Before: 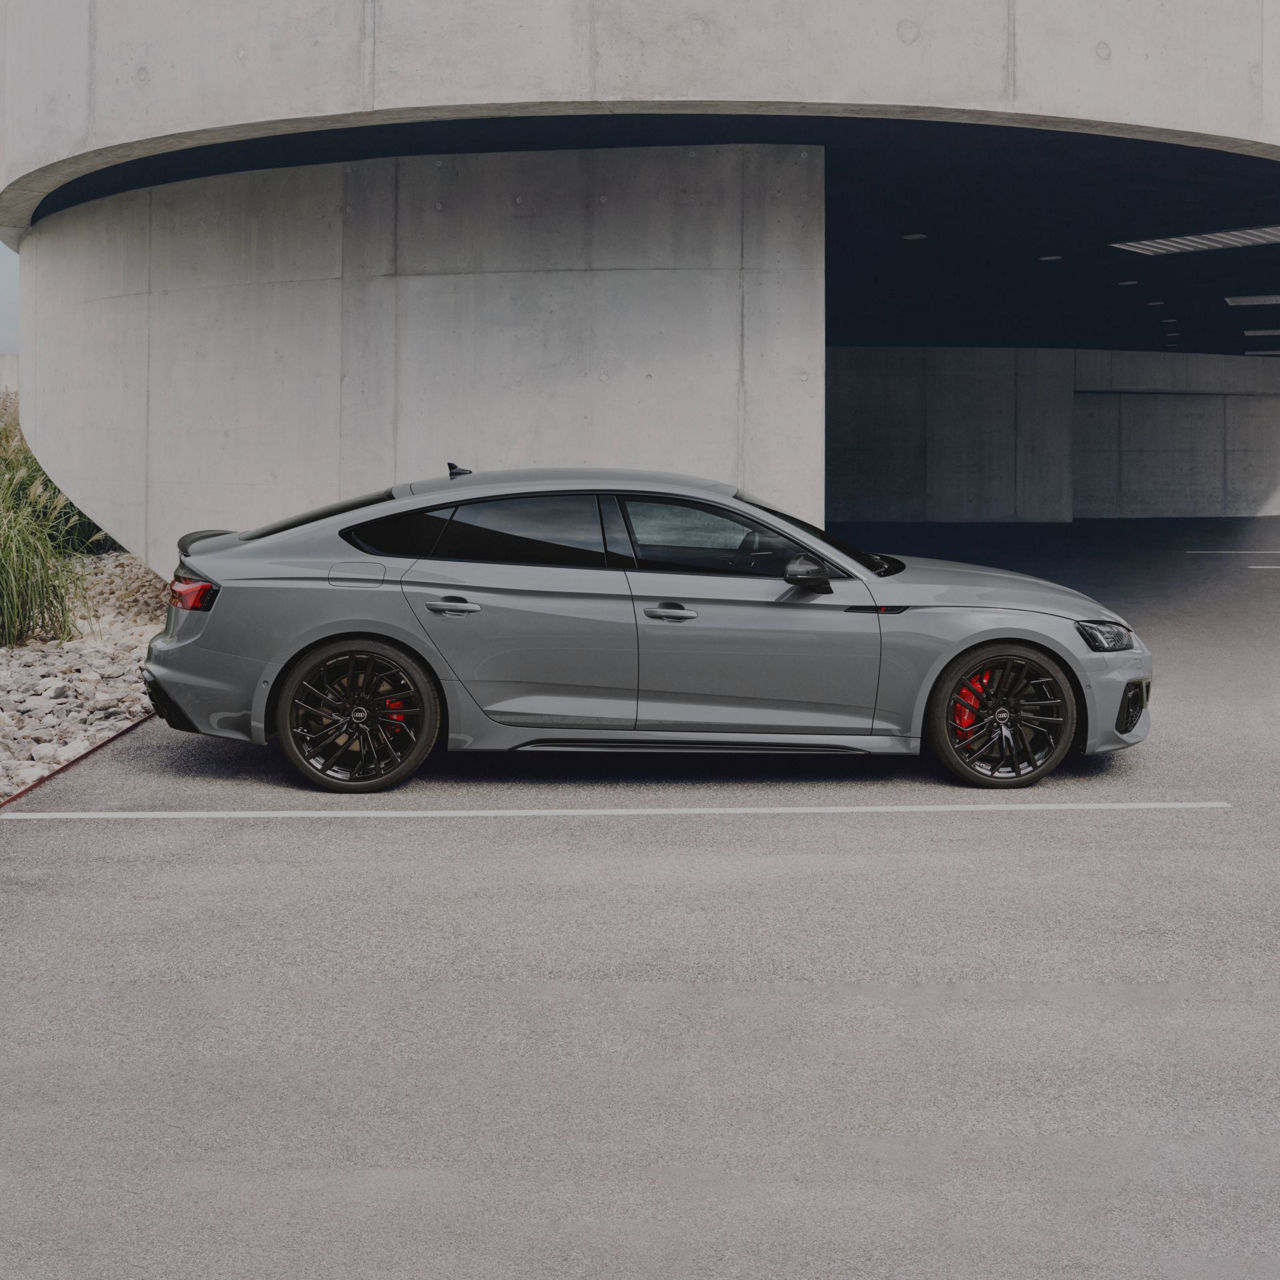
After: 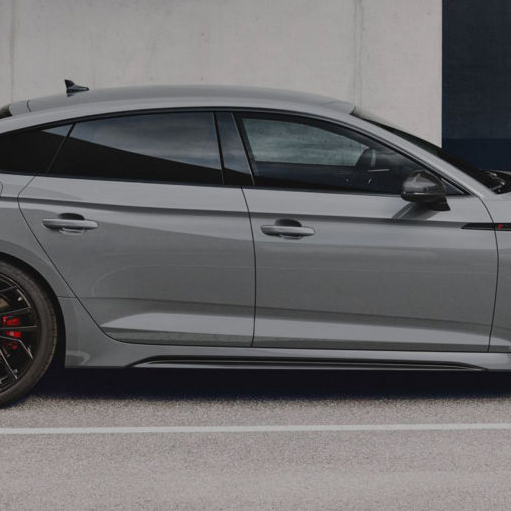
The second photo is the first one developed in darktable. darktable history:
crop: left 30%, top 30%, right 30%, bottom 30%
shadows and highlights: shadows 25, highlights -48, soften with gaussian
